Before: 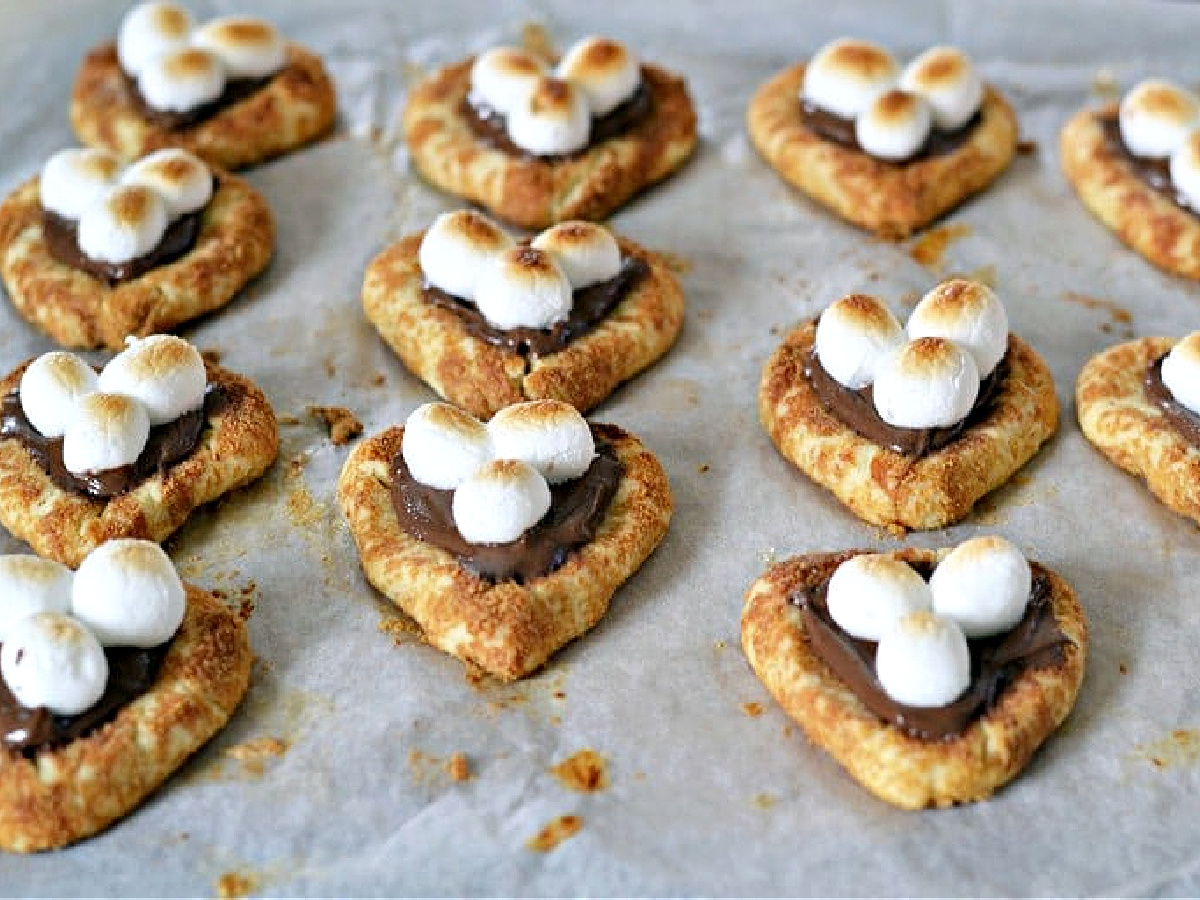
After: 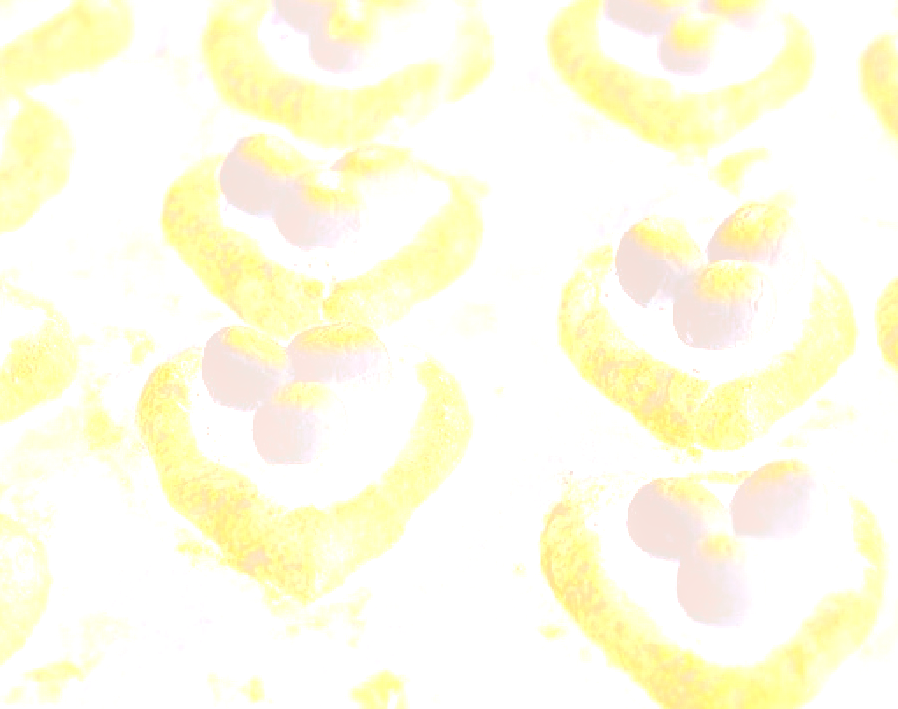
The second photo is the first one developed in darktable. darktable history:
local contrast: on, module defaults
exposure: exposure 0.6 EV, compensate highlight preservation false
crop: left 16.768%, top 8.653%, right 8.362%, bottom 12.485%
color correction: highlights a* 5.81, highlights b* 4.84
bloom: size 25%, threshold 5%, strength 90%
